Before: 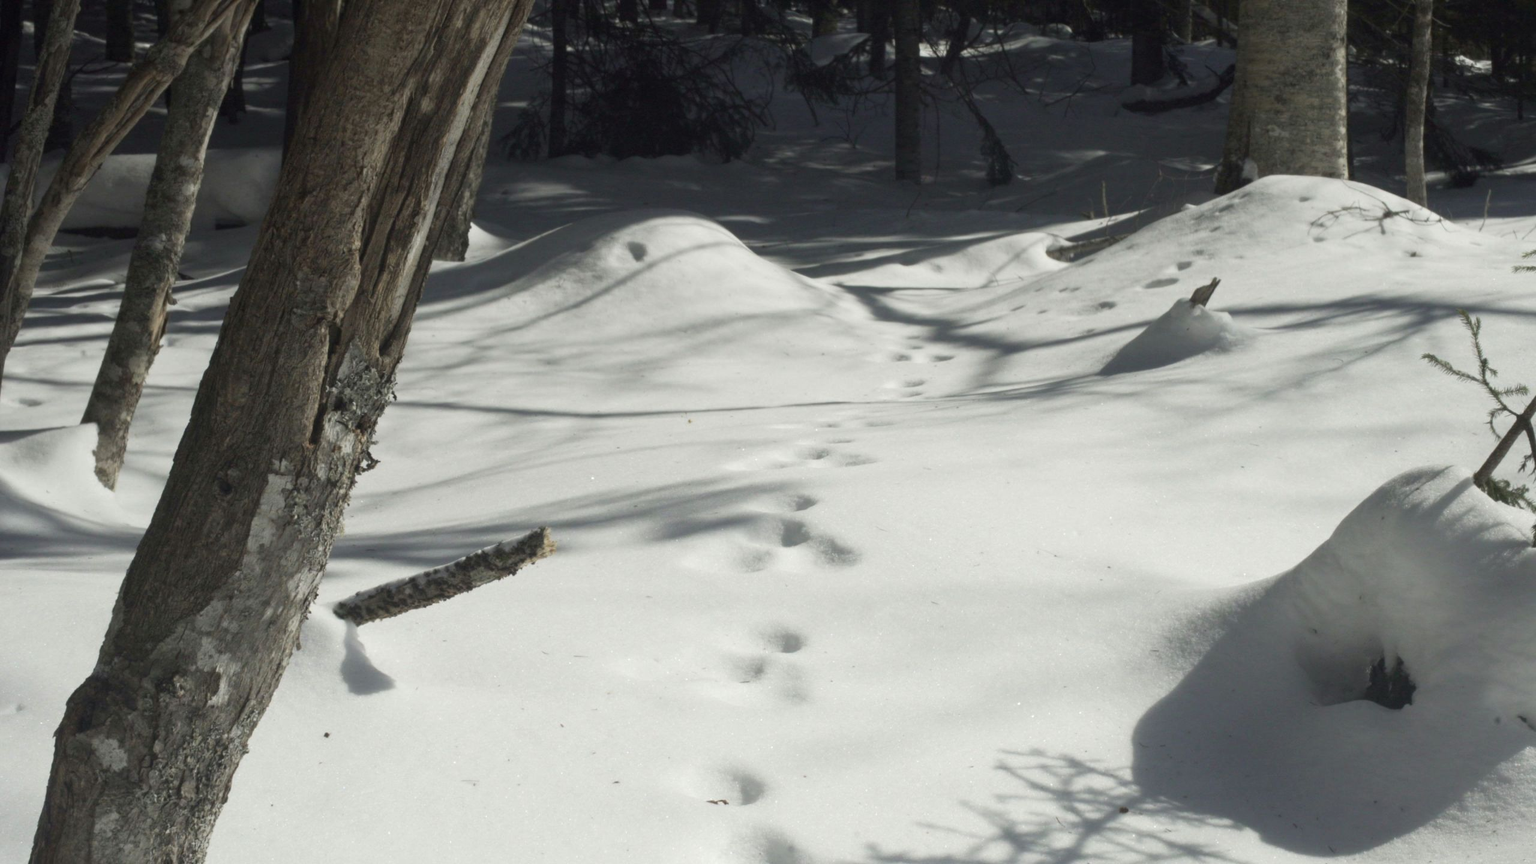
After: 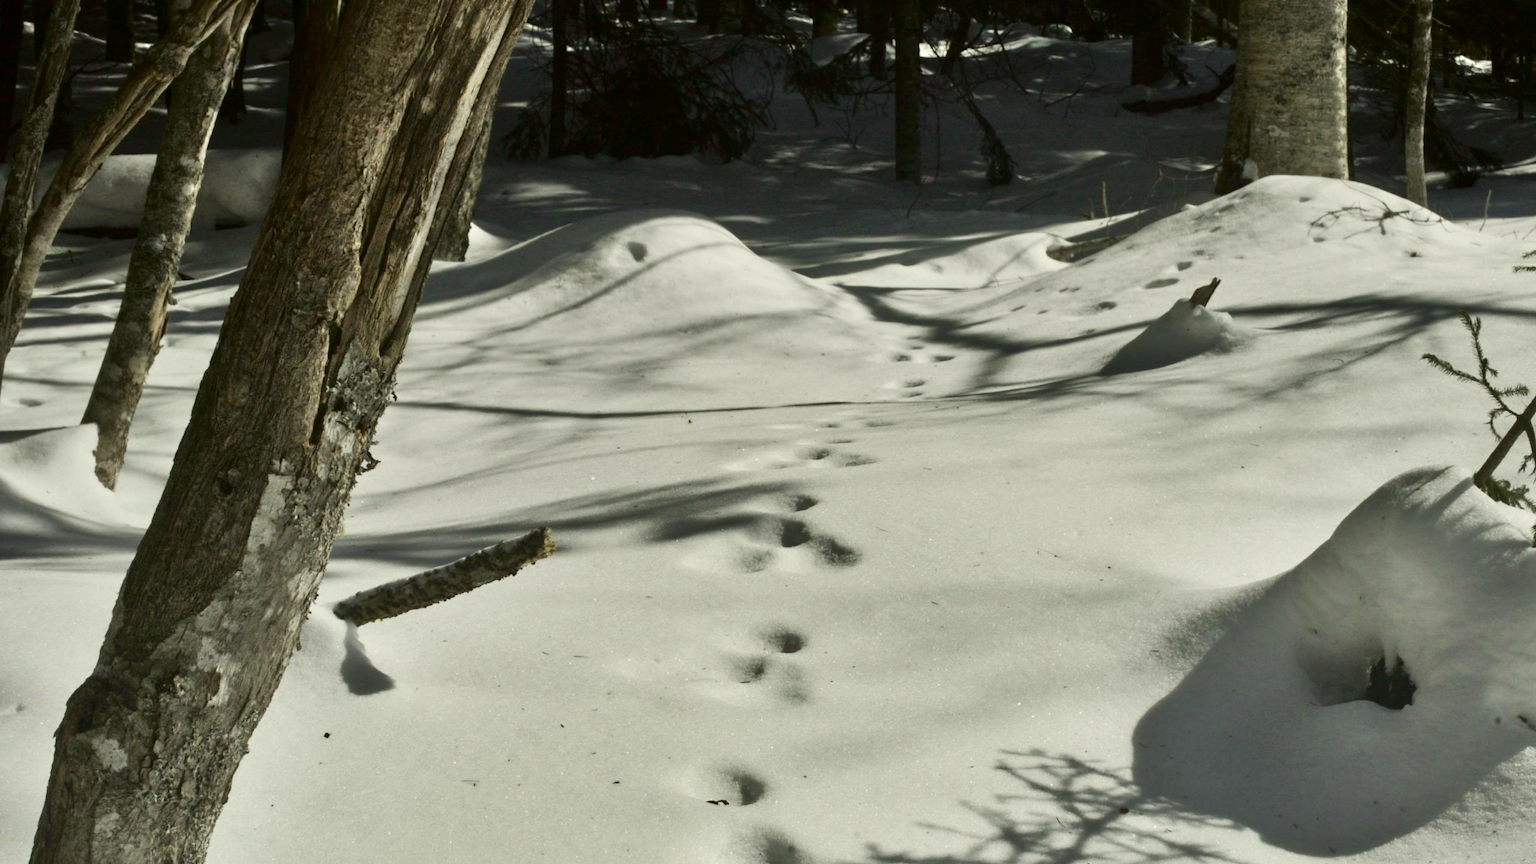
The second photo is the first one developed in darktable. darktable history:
tone equalizer: -7 EV 0.15 EV, -6 EV 0.6 EV, -5 EV 1.15 EV, -4 EV 1.33 EV, -3 EV 1.15 EV, -2 EV 0.6 EV, -1 EV 0.15 EV, mask exposure compensation -0.5 EV
color balance: mode lift, gamma, gain (sRGB), lift [1.04, 1, 1, 0.97], gamma [1.01, 1, 1, 0.97], gain [0.96, 1, 1, 0.97]
contrast brightness saturation: contrast 0.24, brightness -0.24, saturation 0.14
shadows and highlights: radius 108.52, shadows 23.73, highlights -59.32, low approximation 0.01, soften with gaussian
